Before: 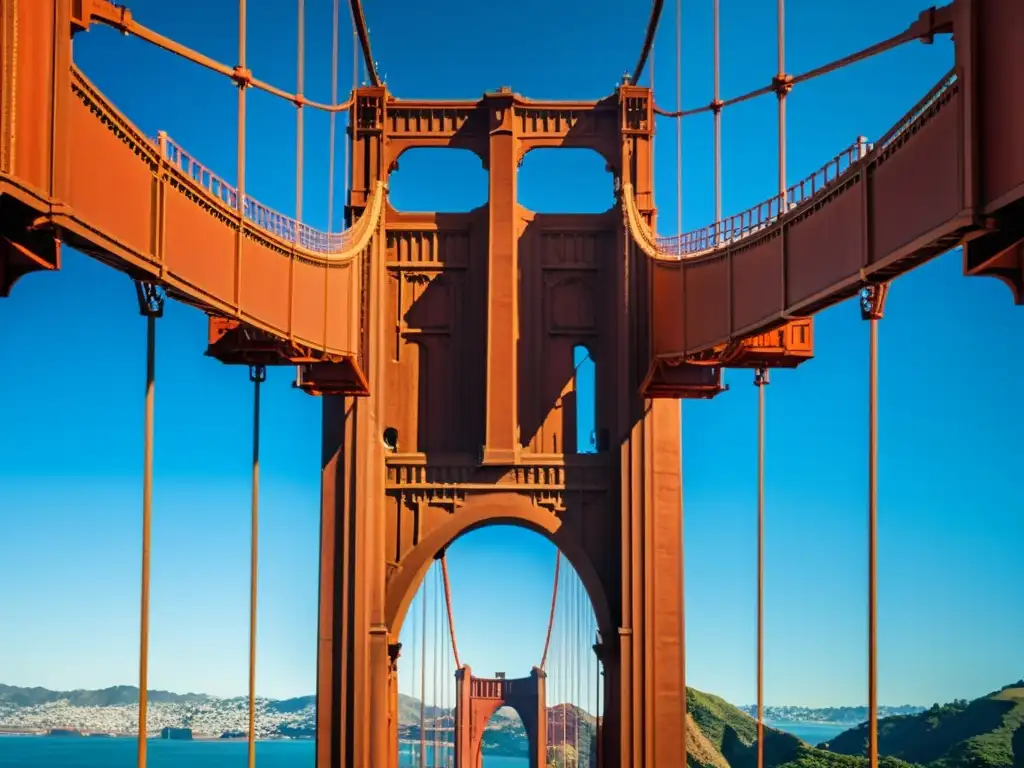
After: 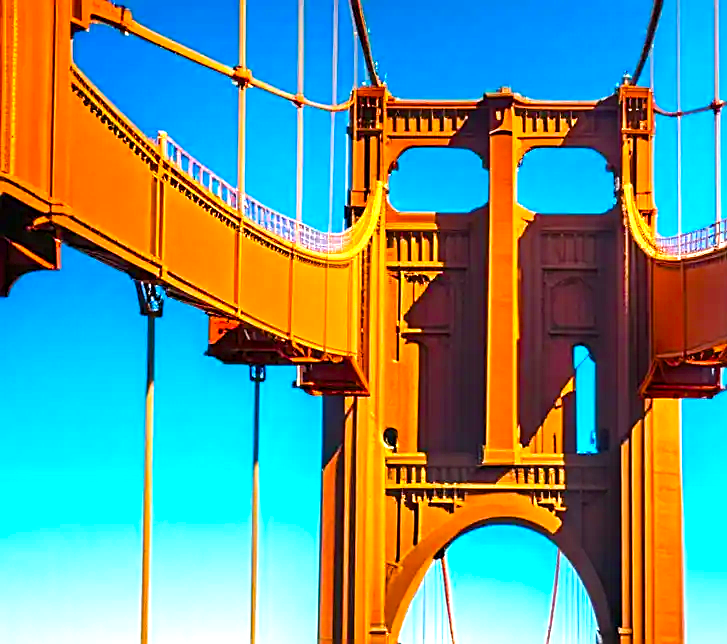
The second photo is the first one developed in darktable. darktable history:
local contrast: mode bilateral grid, contrast 20, coarseness 50, detail 119%, midtone range 0.2
crop: right 28.929%, bottom 16.14%
sharpen: on, module defaults
color balance rgb: perceptual saturation grading › global saturation 35.998%, perceptual saturation grading › shadows 35.204%
exposure: black level correction 0, exposure 1.2 EV, compensate highlight preservation false
